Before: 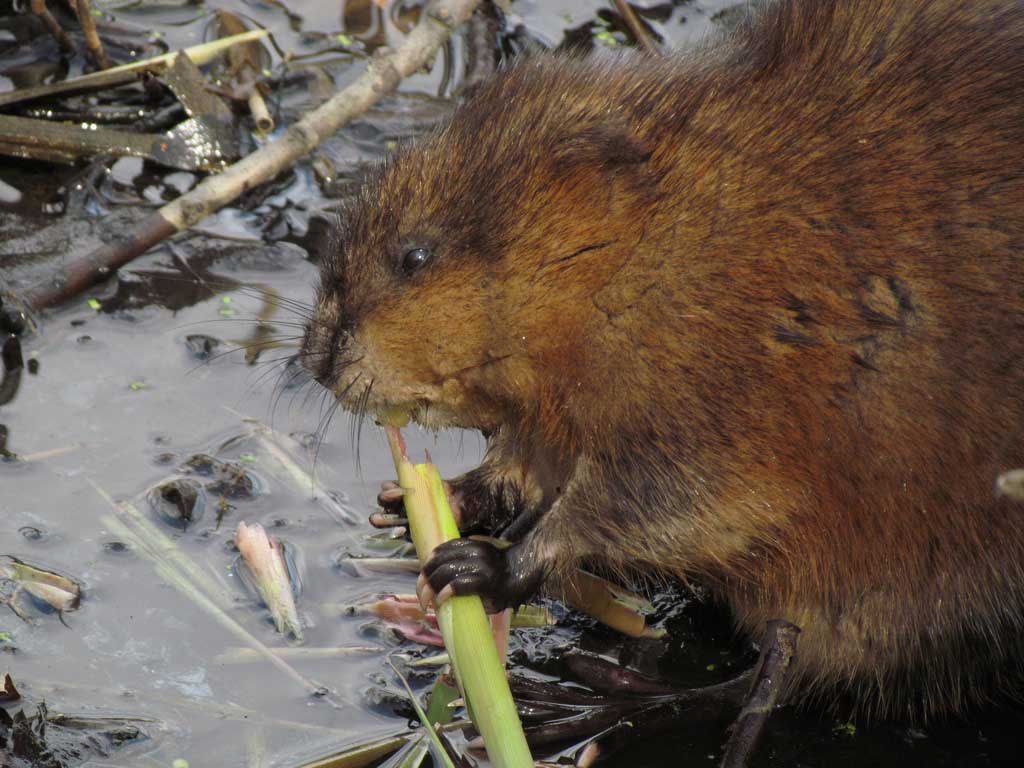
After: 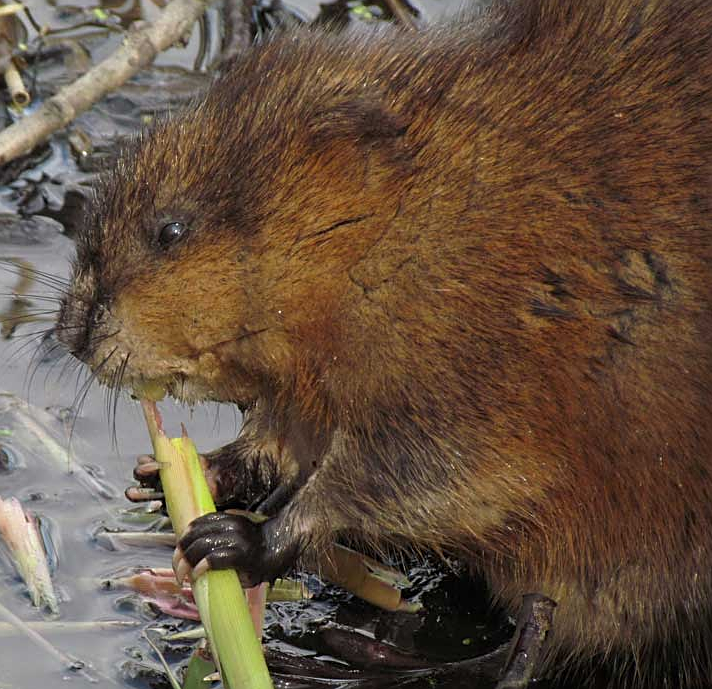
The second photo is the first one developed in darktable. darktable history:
crop and rotate: left 23.889%, top 3.413%, right 6.49%, bottom 6.773%
sharpen: on, module defaults
